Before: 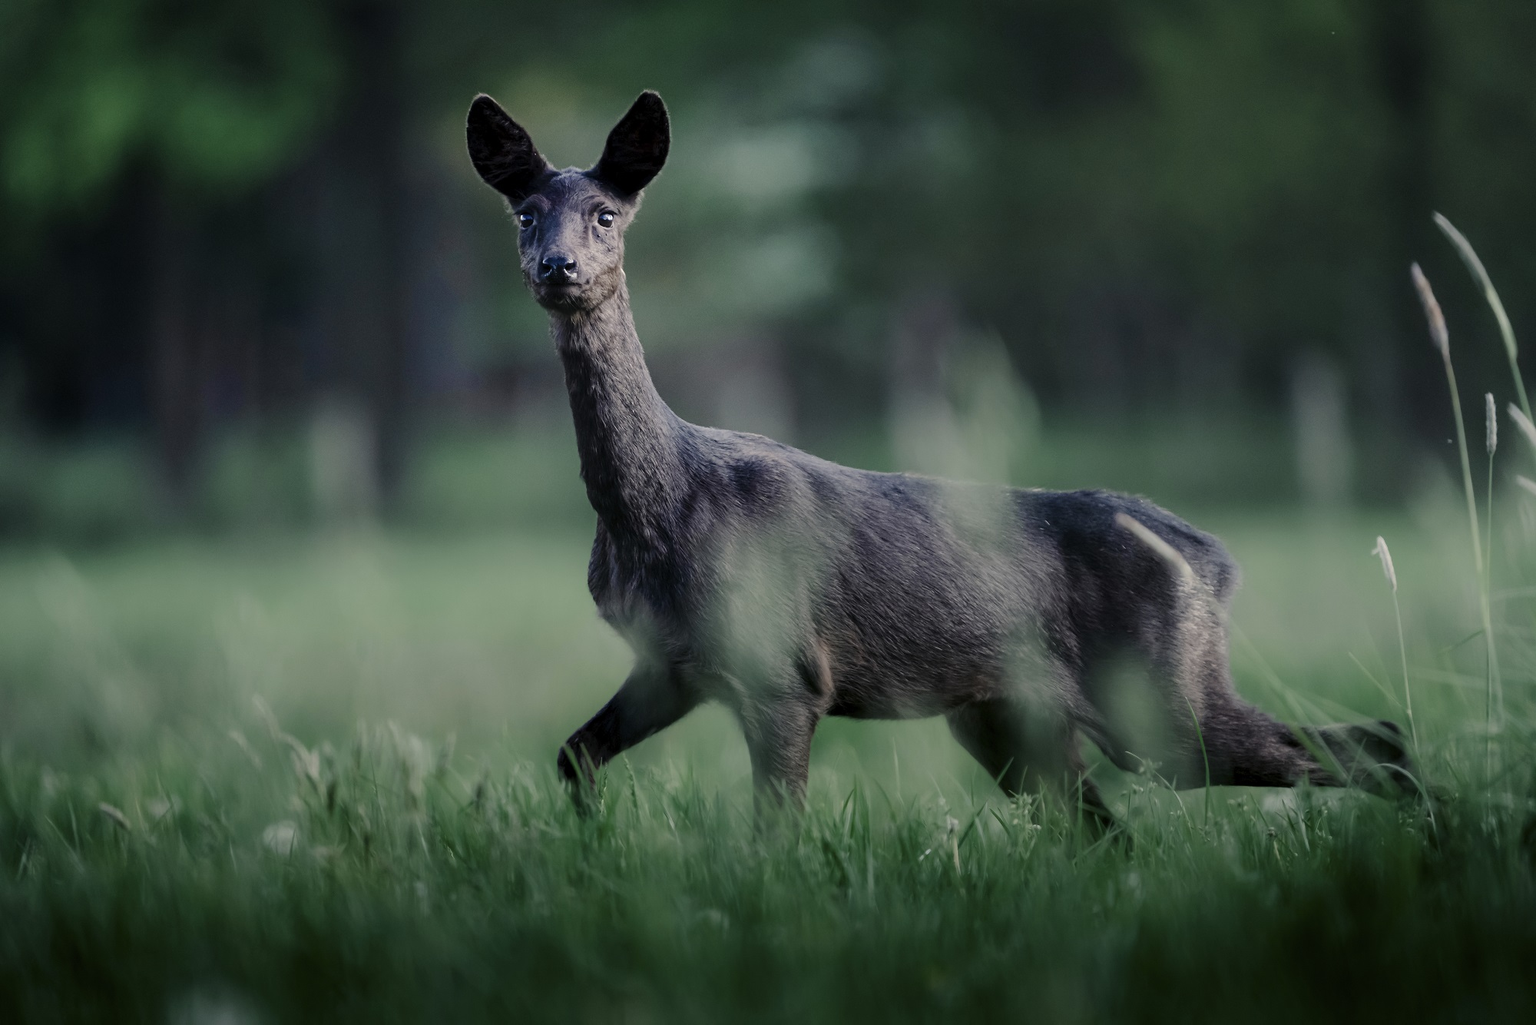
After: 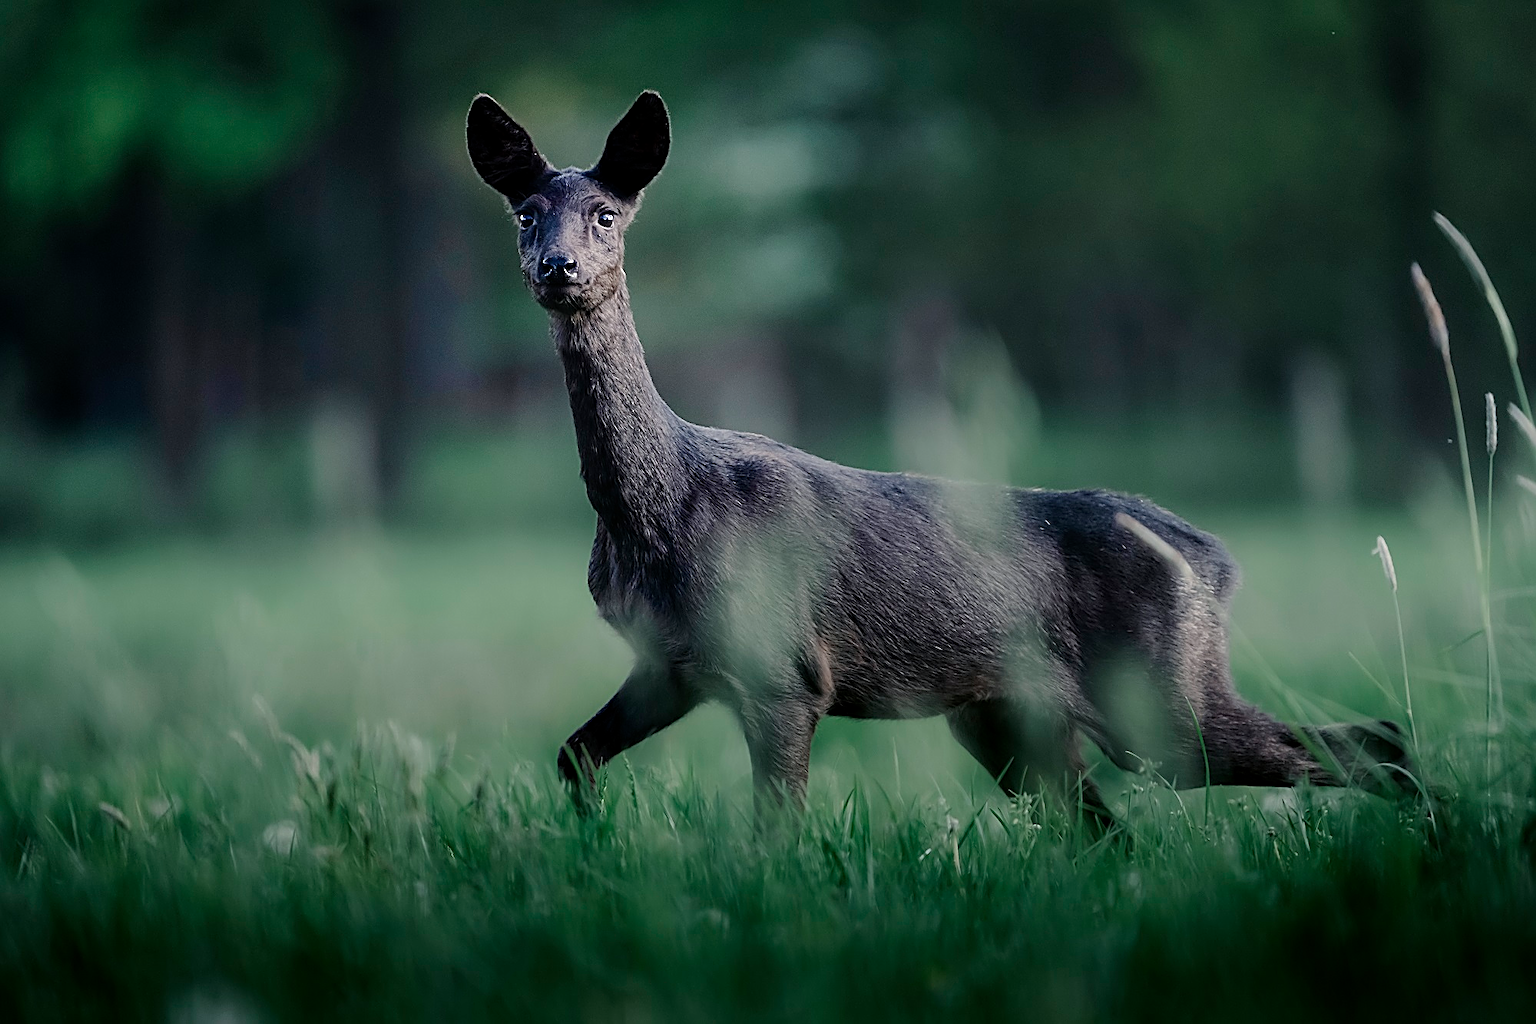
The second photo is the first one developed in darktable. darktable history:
white balance: red 0.988, blue 1.017
sharpen: amount 1
